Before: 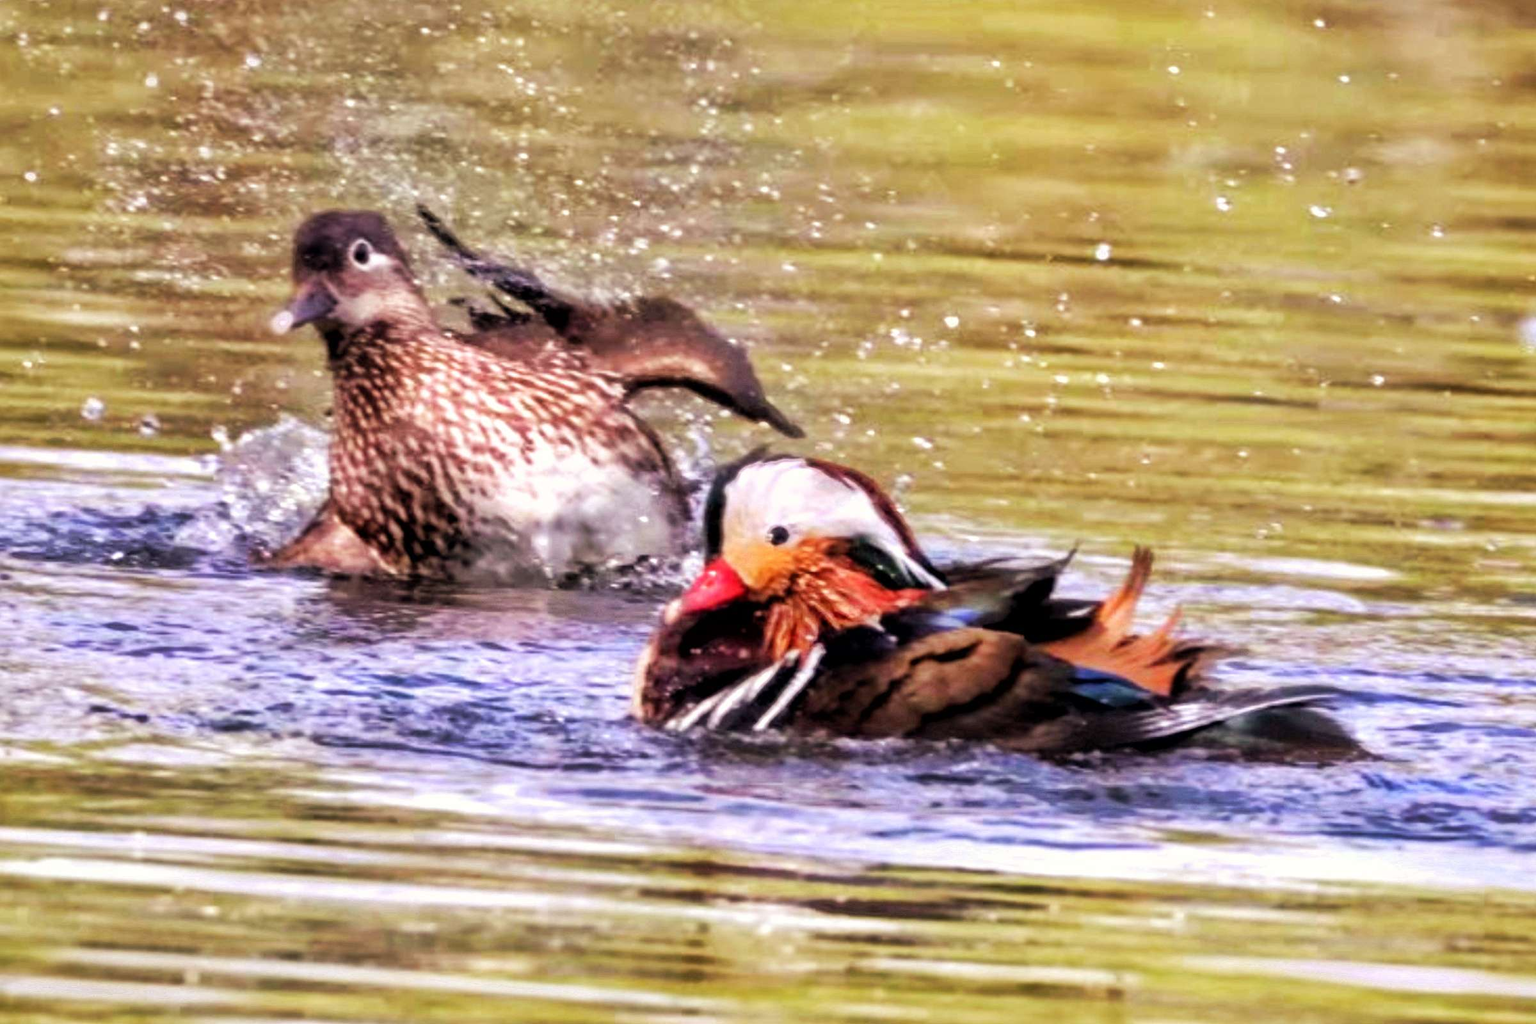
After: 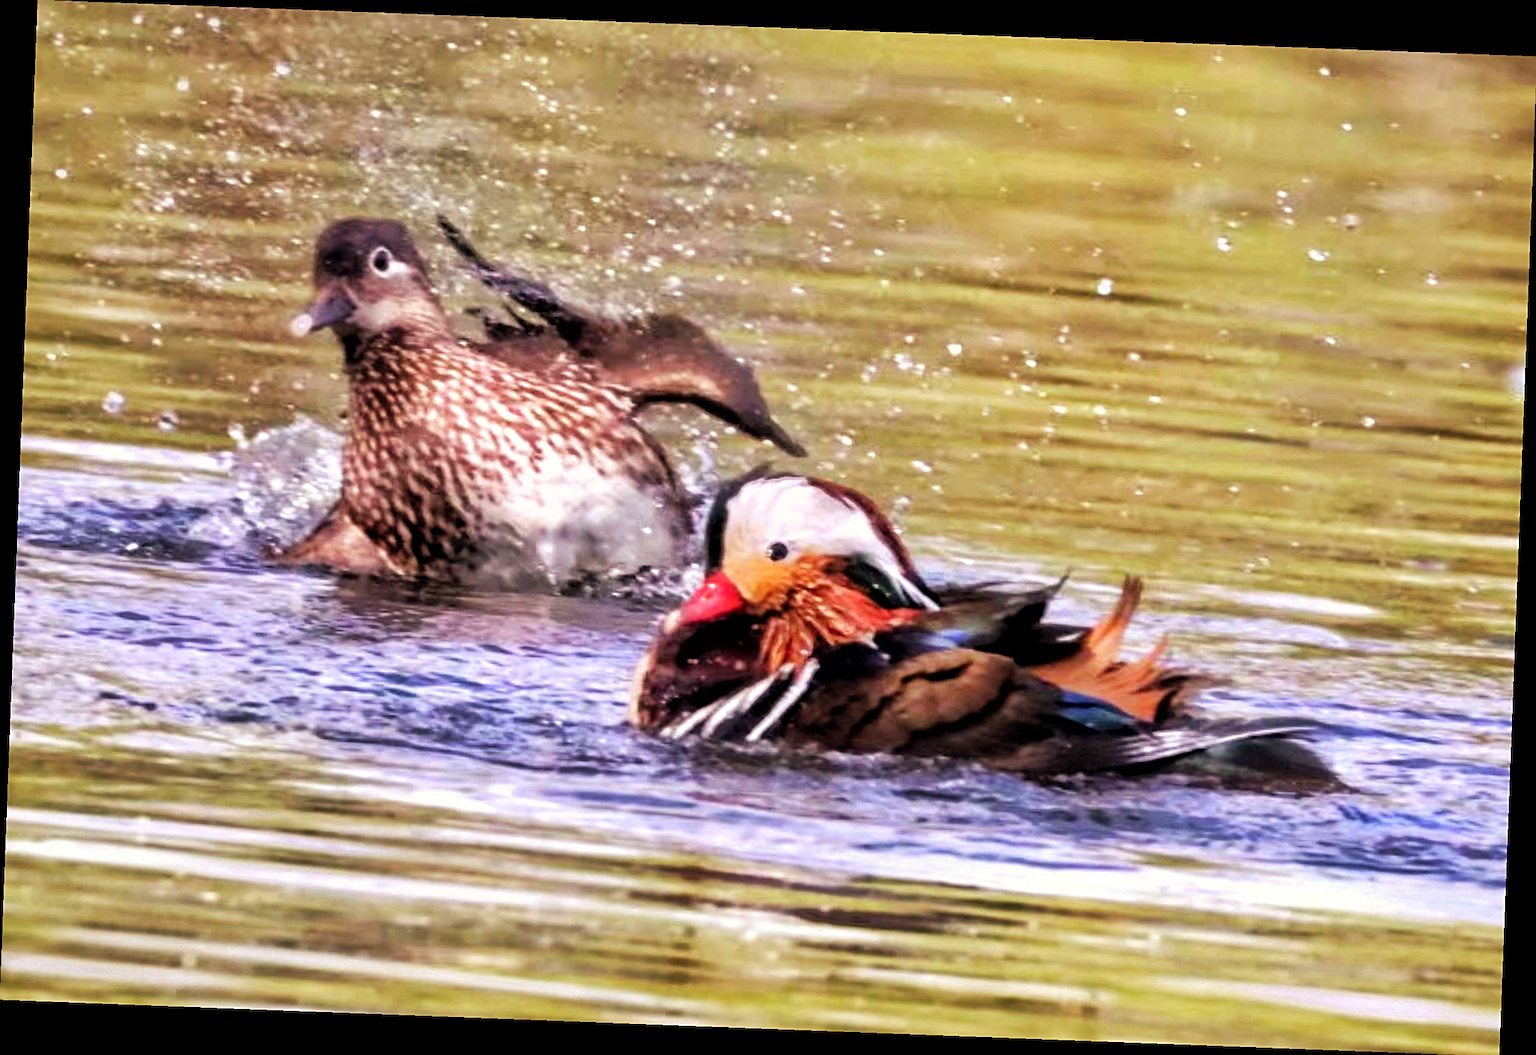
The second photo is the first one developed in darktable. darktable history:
rotate and perspective: rotation 2.17°, automatic cropping off
sharpen: on, module defaults
